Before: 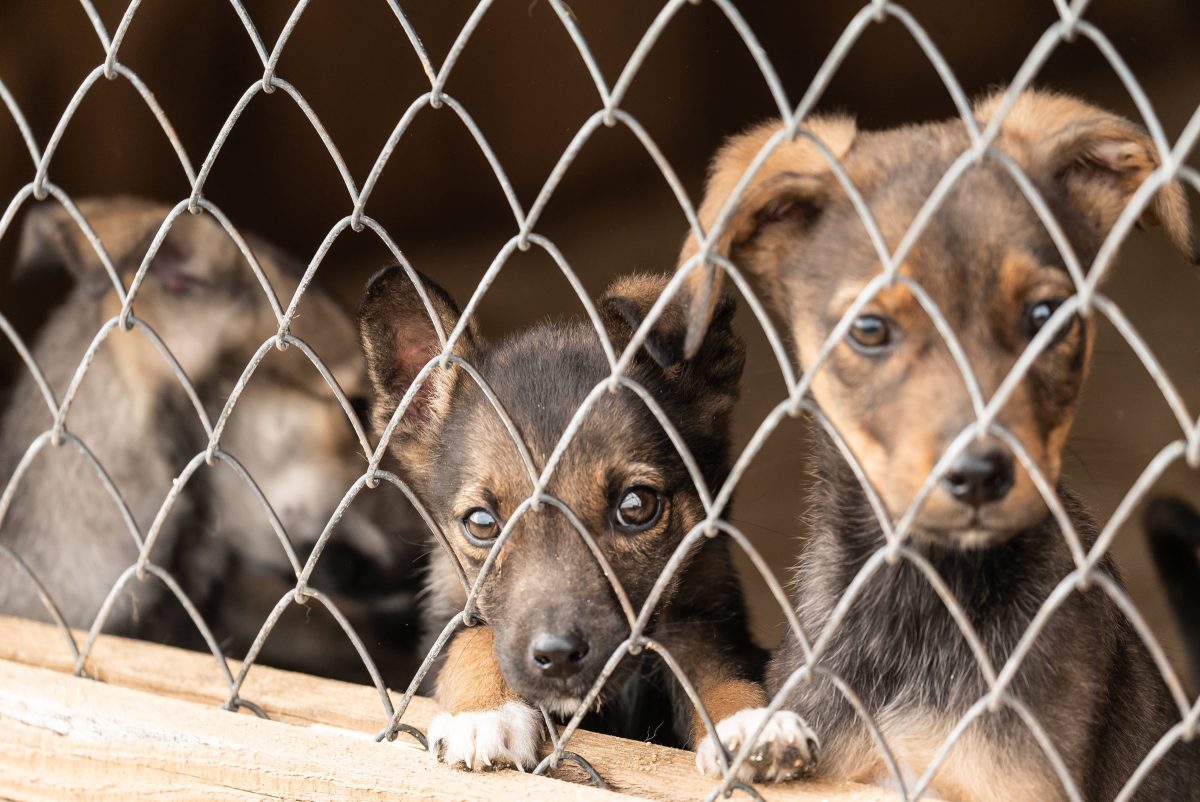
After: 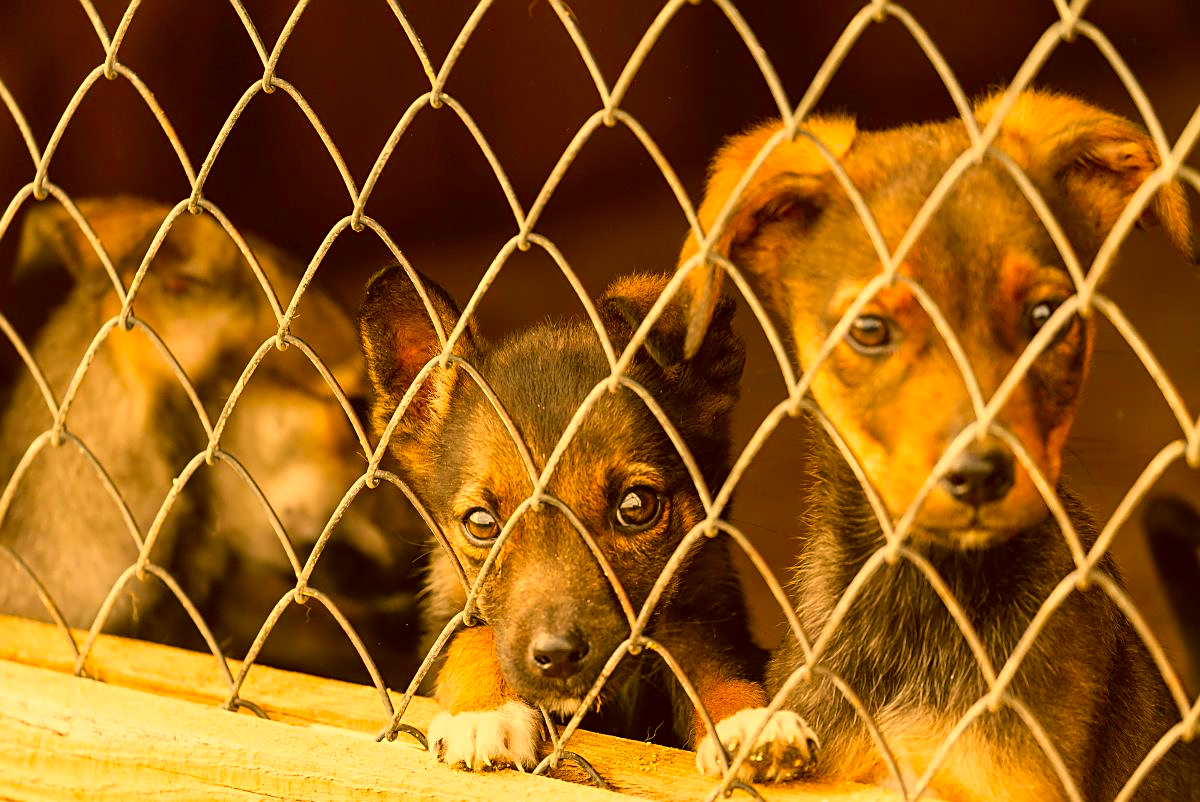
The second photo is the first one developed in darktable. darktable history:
sharpen: on, module defaults
color correction: highlights a* 10.44, highlights b* 30.04, shadows a* 2.73, shadows b* 17.51, saturation 1.72
